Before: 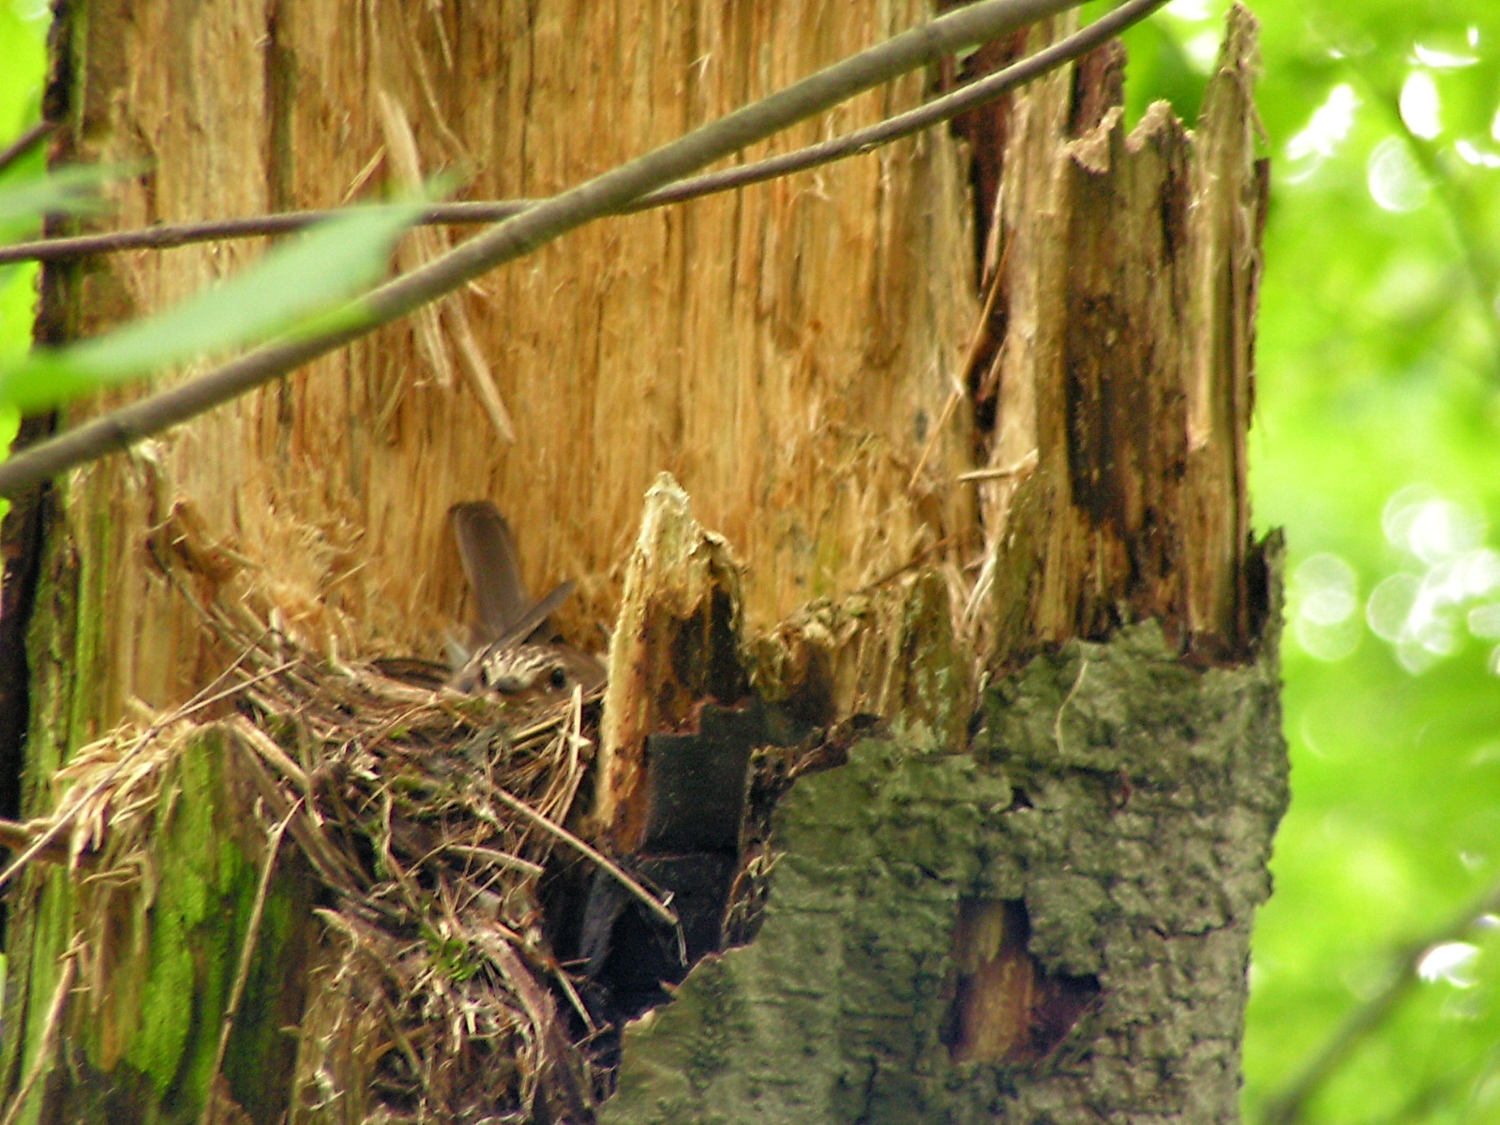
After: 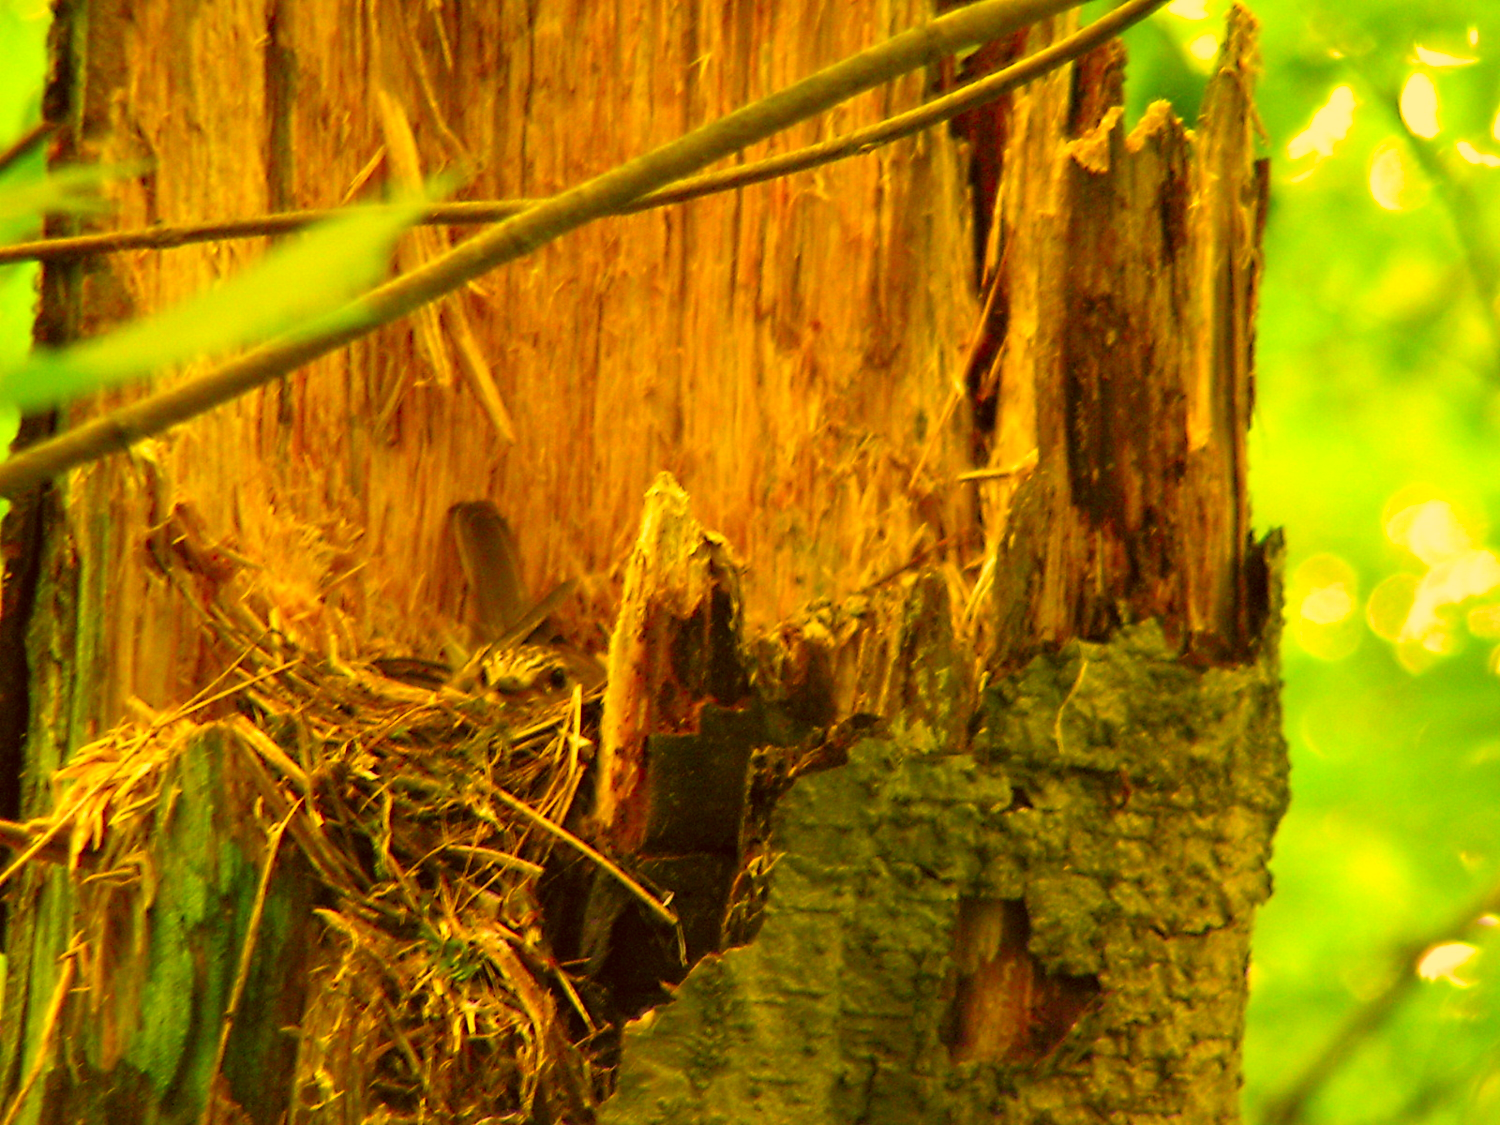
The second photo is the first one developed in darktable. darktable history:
color correction: highlights a* 10.64, highlights b* 30.29, shadows a* 2.88, shadows b* 17.46, saturation 1.73
contrast brightness saturation: contrast 0.109, saturation -0.162
